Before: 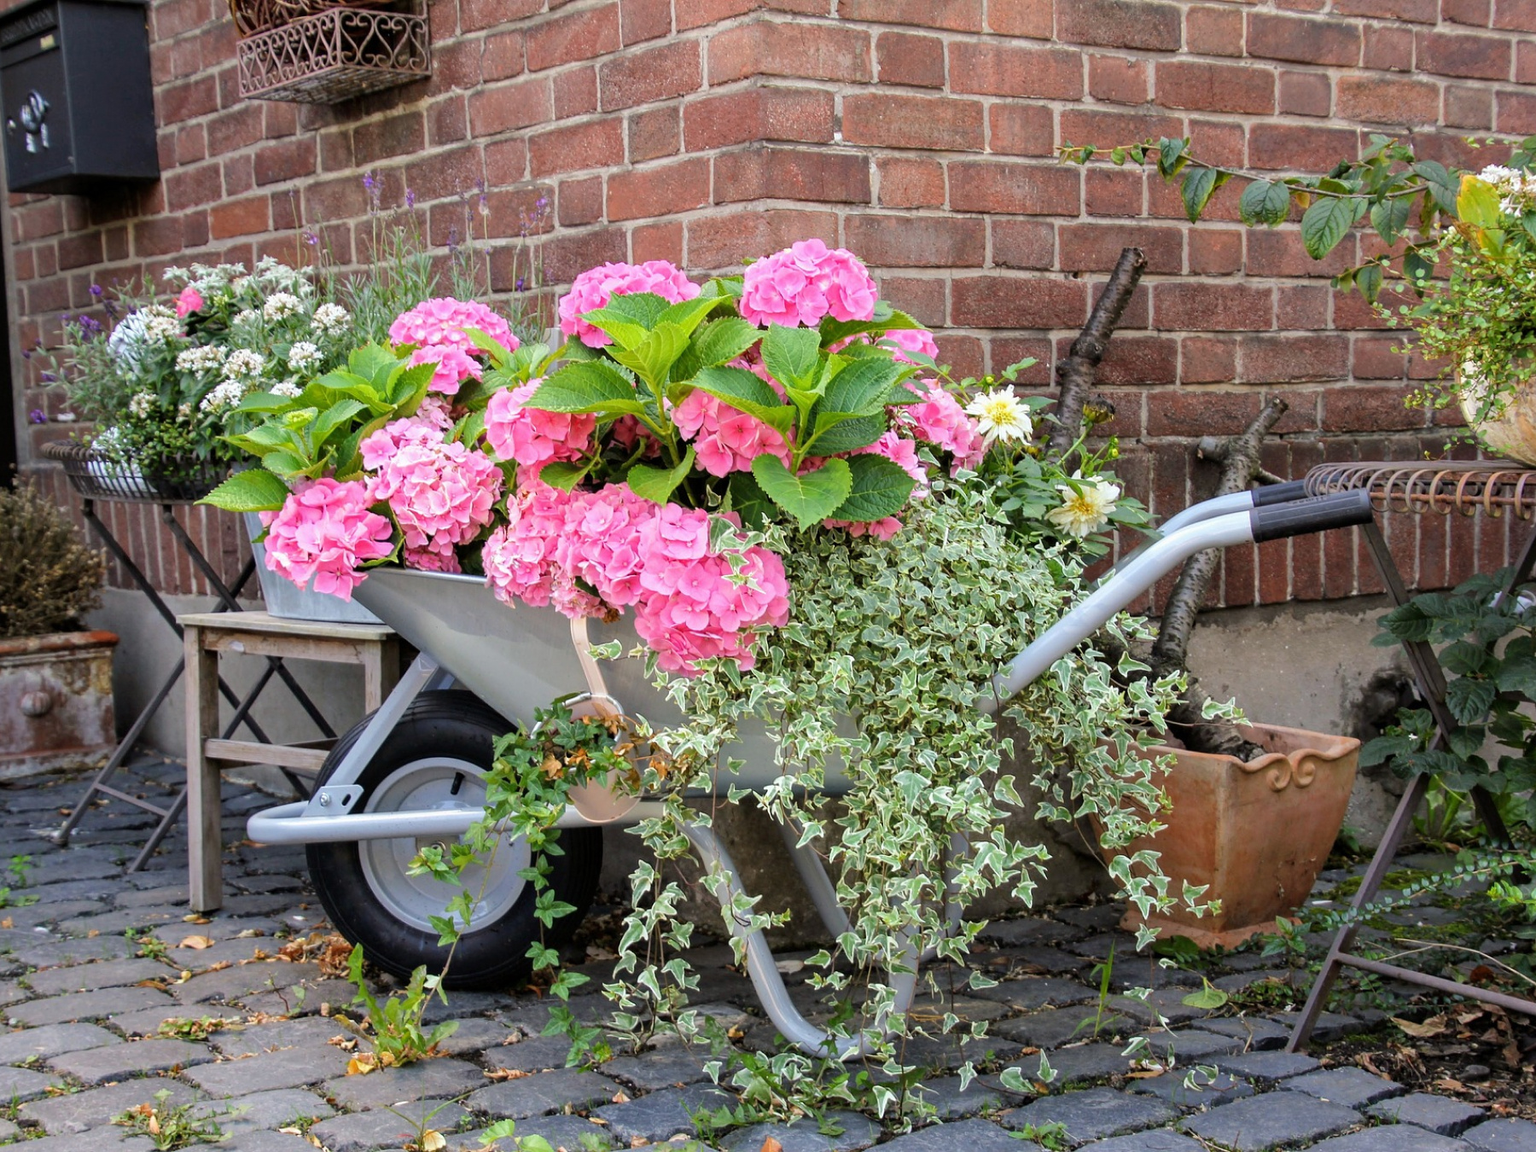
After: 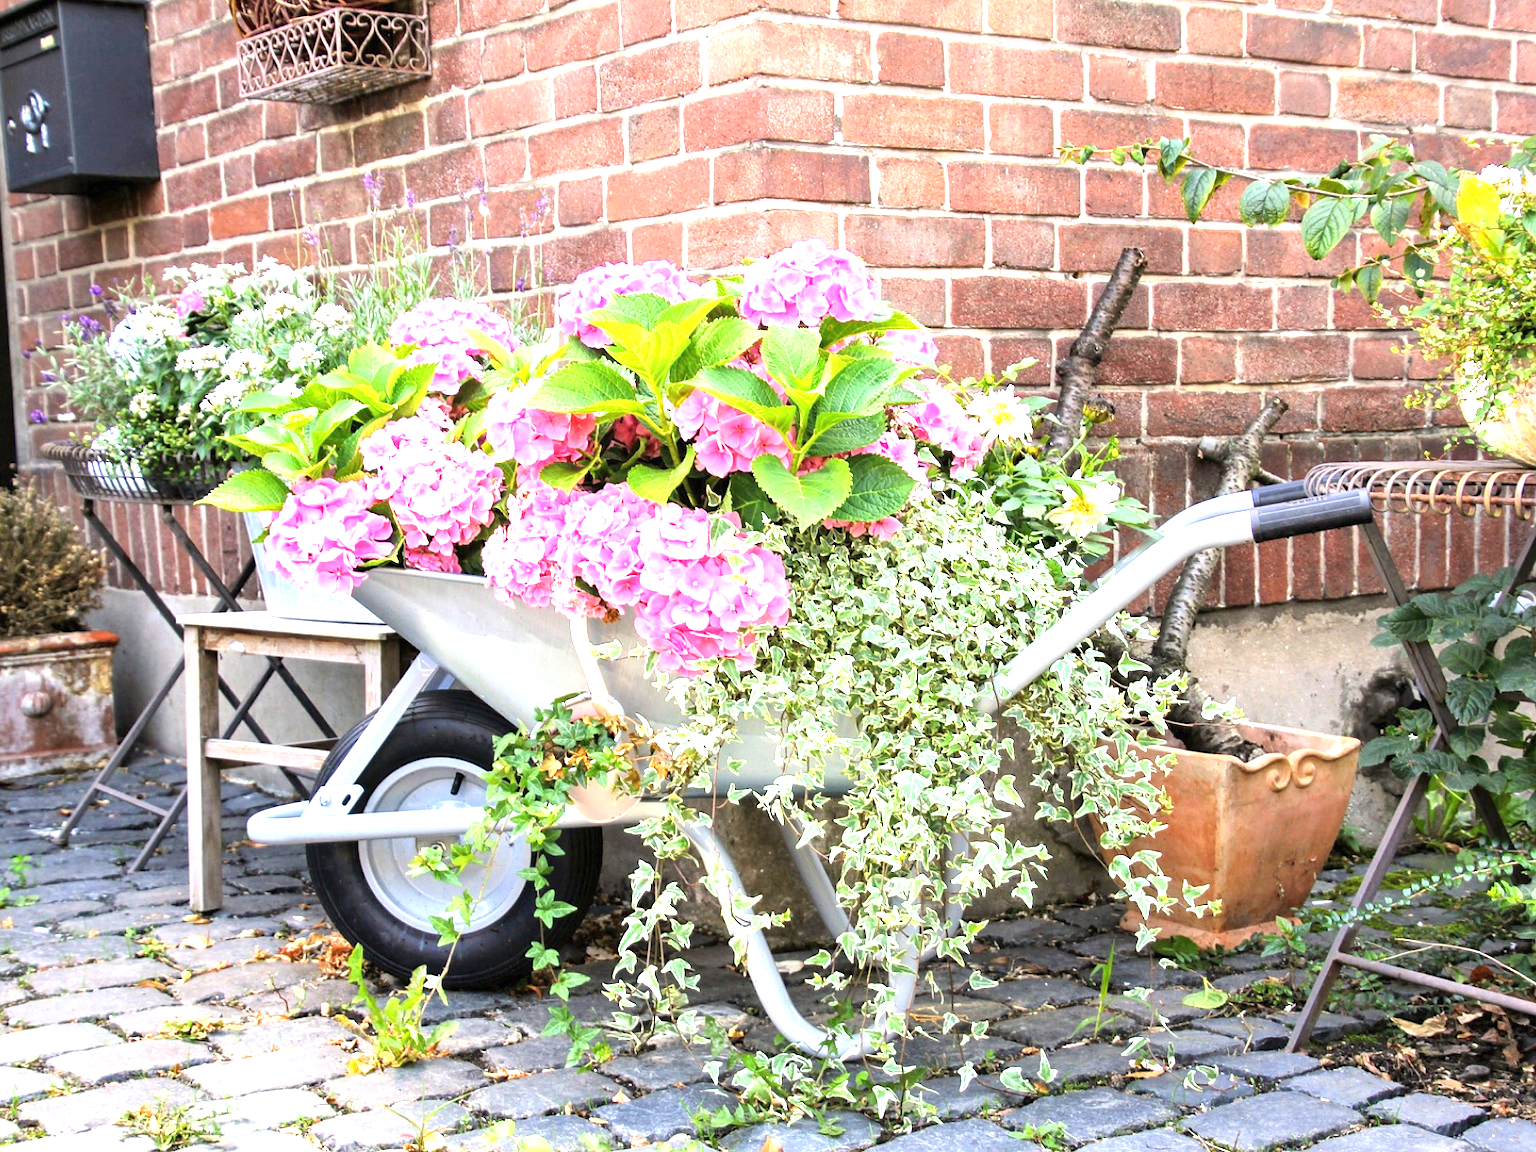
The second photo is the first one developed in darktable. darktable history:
exposure: black level correction 0, exposure 1.627 EV, compensate exposure bias true, compensate highlight preservation false
